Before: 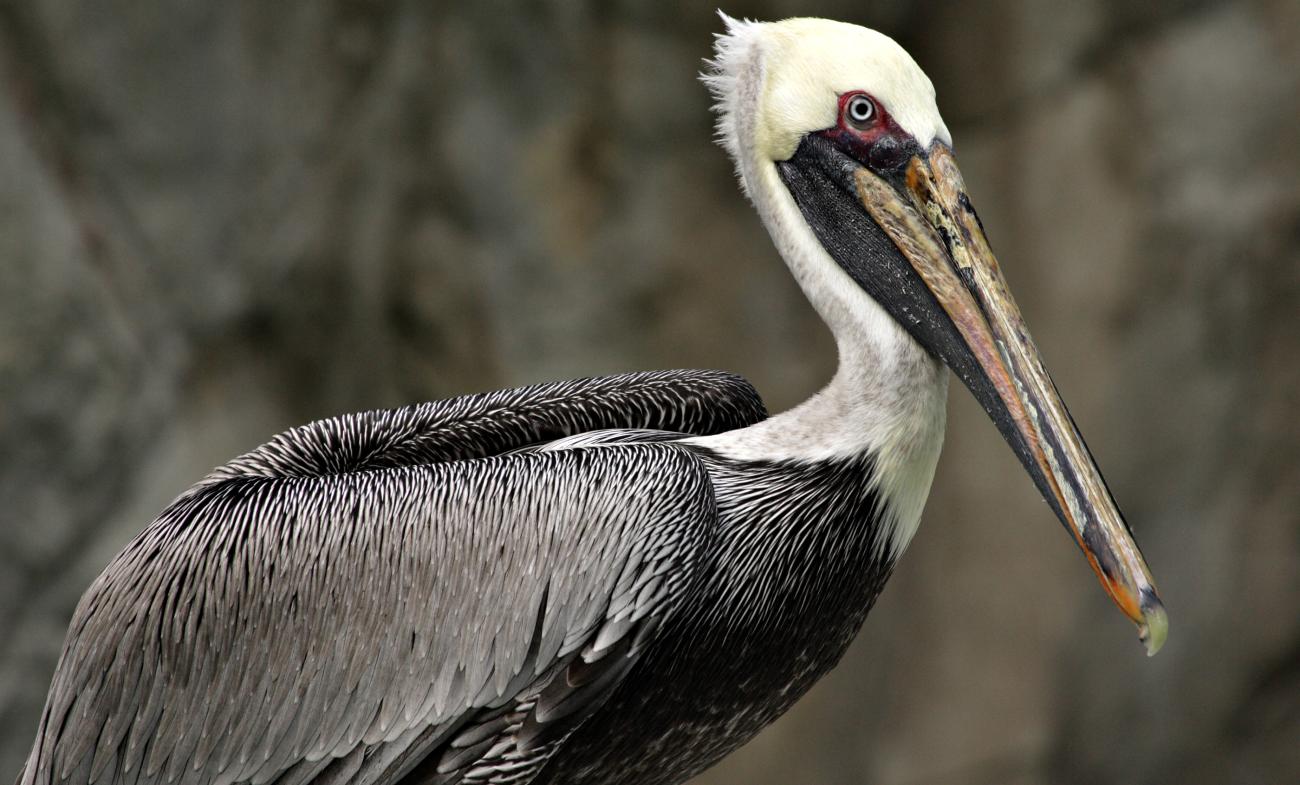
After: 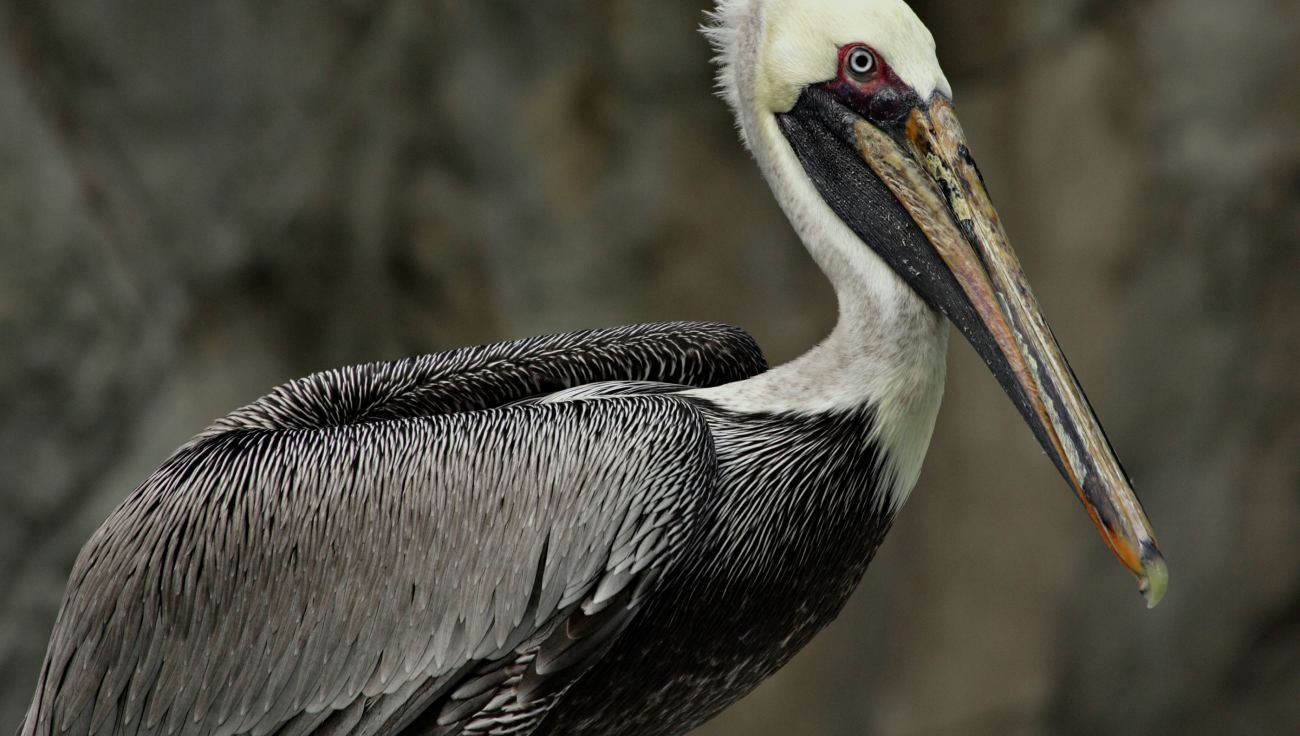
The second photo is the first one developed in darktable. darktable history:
color correction: highlights a* -2.5, highlights b* 2.49
crop and rotate: top 6.197%
tone equalizer: edges refinement/feathering 500, mask exposure compensation -1.57 EV, preserve details no
exposure: exposure -0.451 EV, compensate highlight preservation false
